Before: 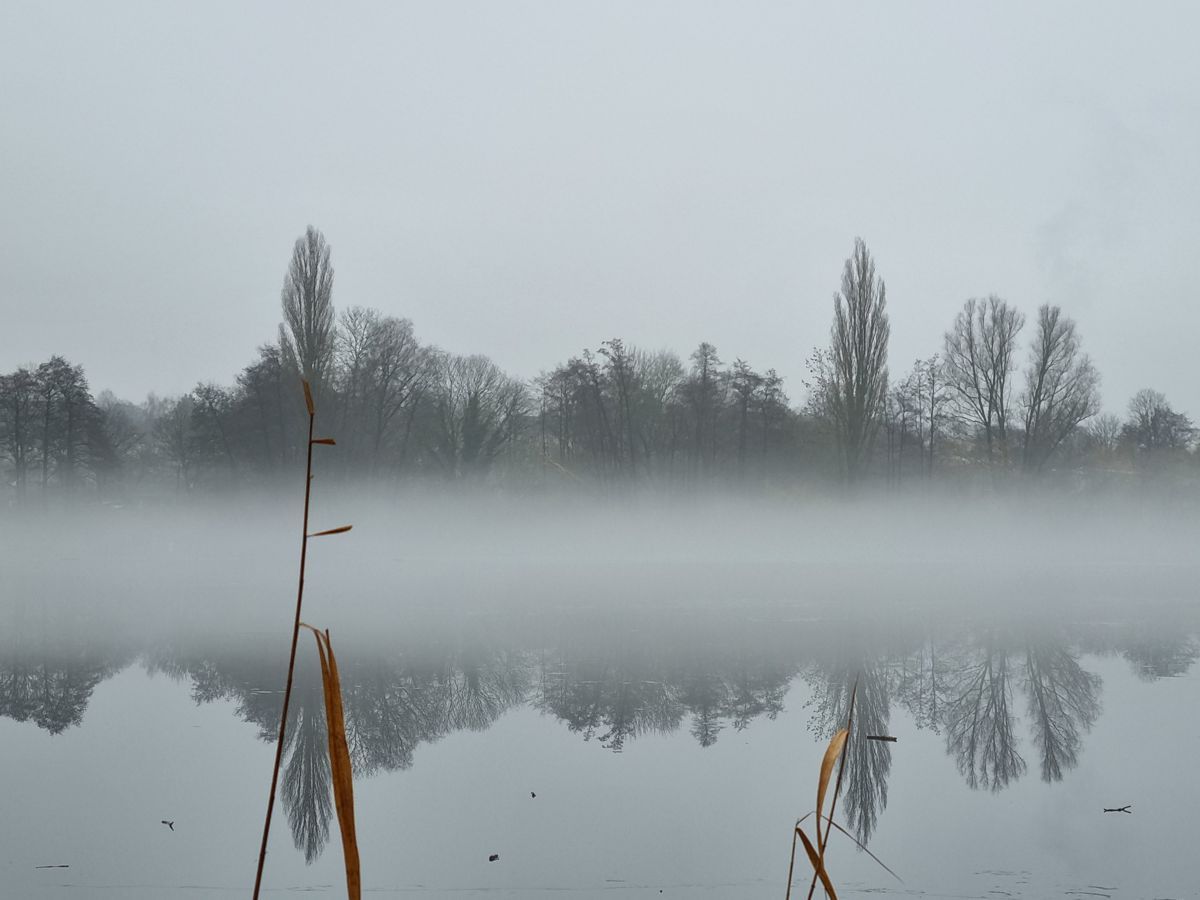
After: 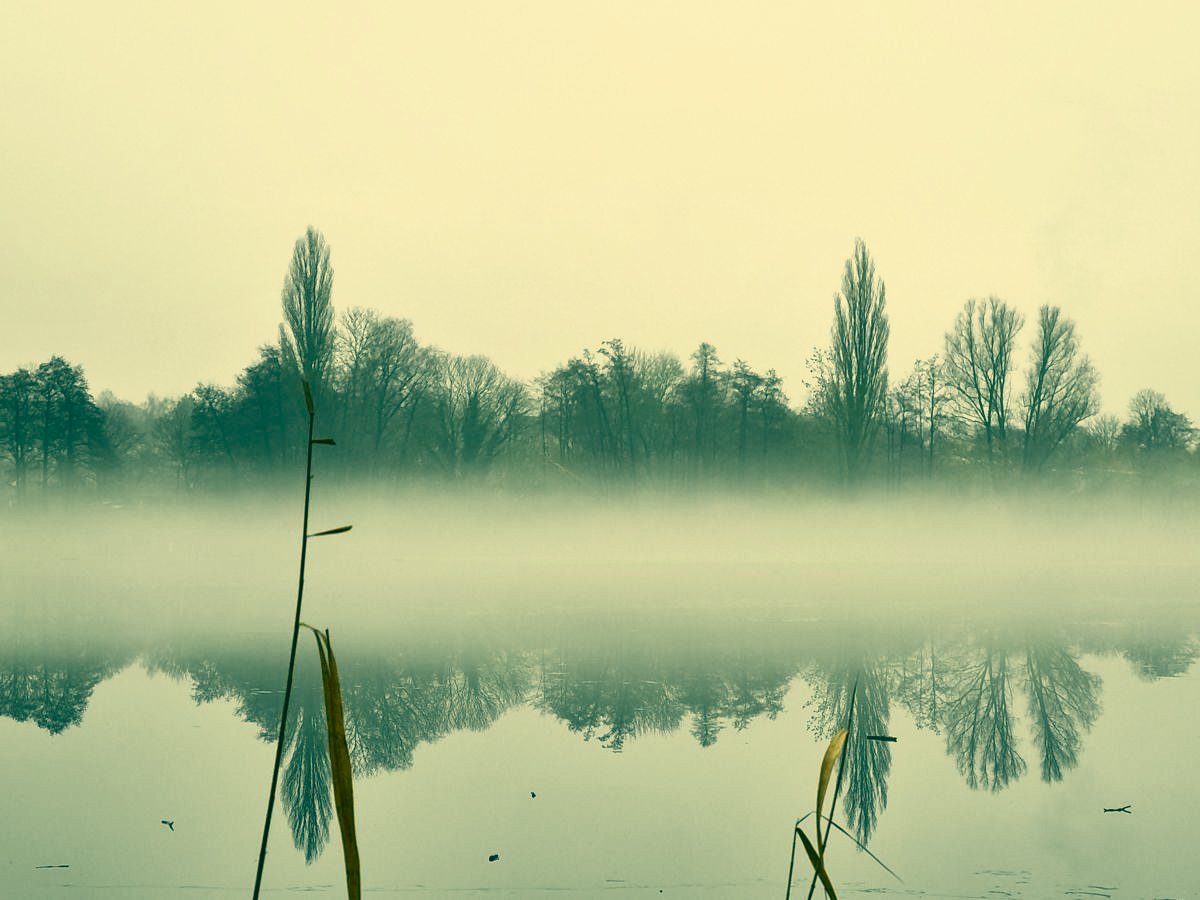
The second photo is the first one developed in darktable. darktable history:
tone curve: curves: ch0 [(0, 0) (0.003, 0.063) (0.011, 0.063) (0.025, 0.063) (0.044, 0.066) (0.069, 0.071) (0.1, 0.09) (0.136, 0.116) (0.177, 0.144) (0.224, 0.192) (0.277, 0.246) (0.335, 0.311) (0.399, 0.399) (0.468, 0.49) (0.543, 0.589) (0.623, 0.709) (0.709, 0.827) (0.801, 0.918) (0.898, 0.969) (1, 1)], color space Lab, independent channels, preserve colors none
base curve: preserve colors none
color correction: highlights a* 2.25, highlights b* 34.58, shadows a* -37.29, shadows b* -5.77
